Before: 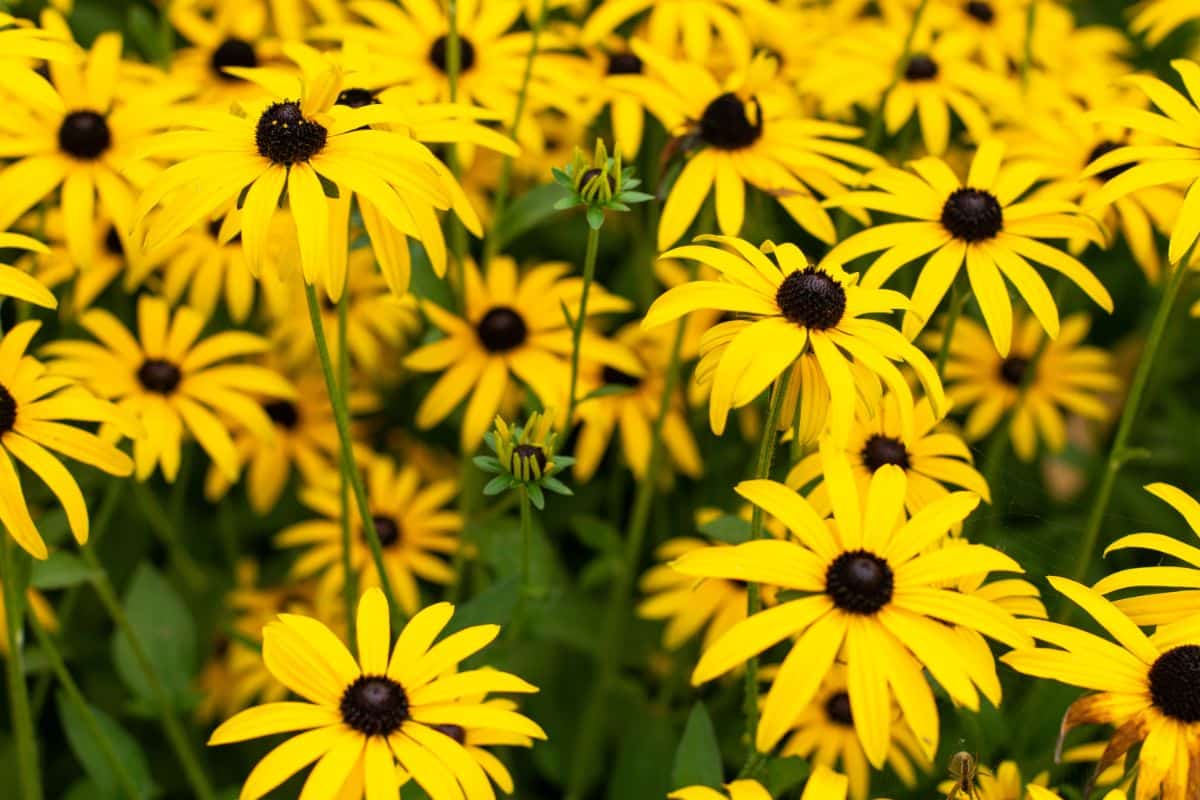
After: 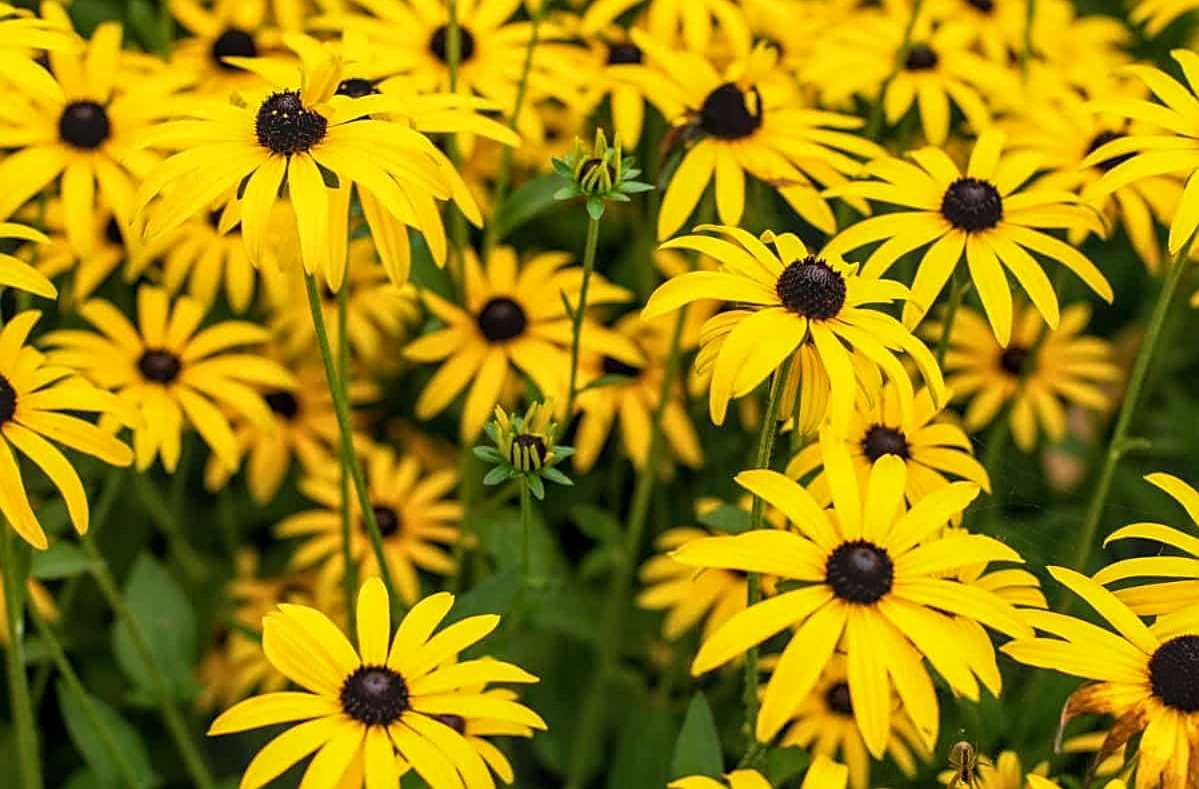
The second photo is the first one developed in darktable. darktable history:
crop: top 1.341%, right 0.011%
local contrast: on, module defaults
sharpen: on, module defaults
